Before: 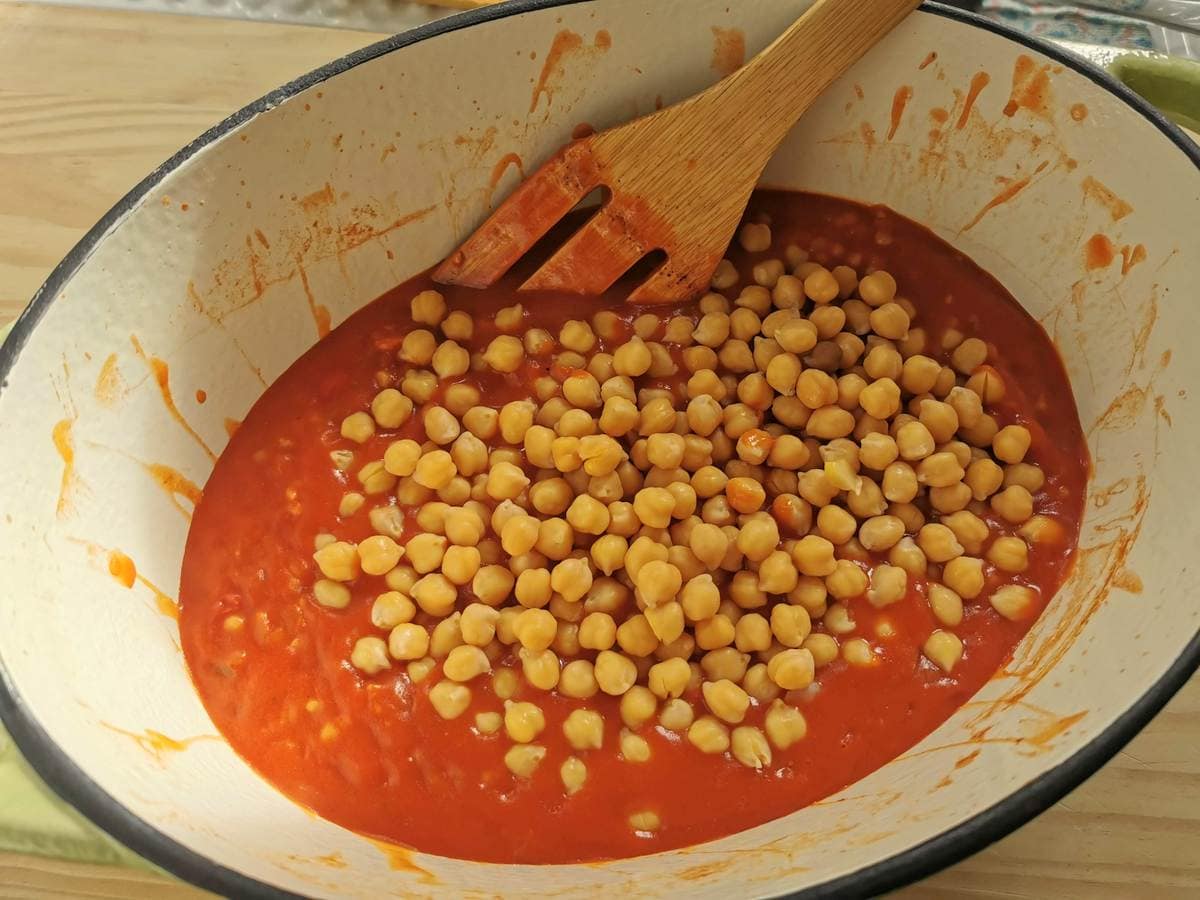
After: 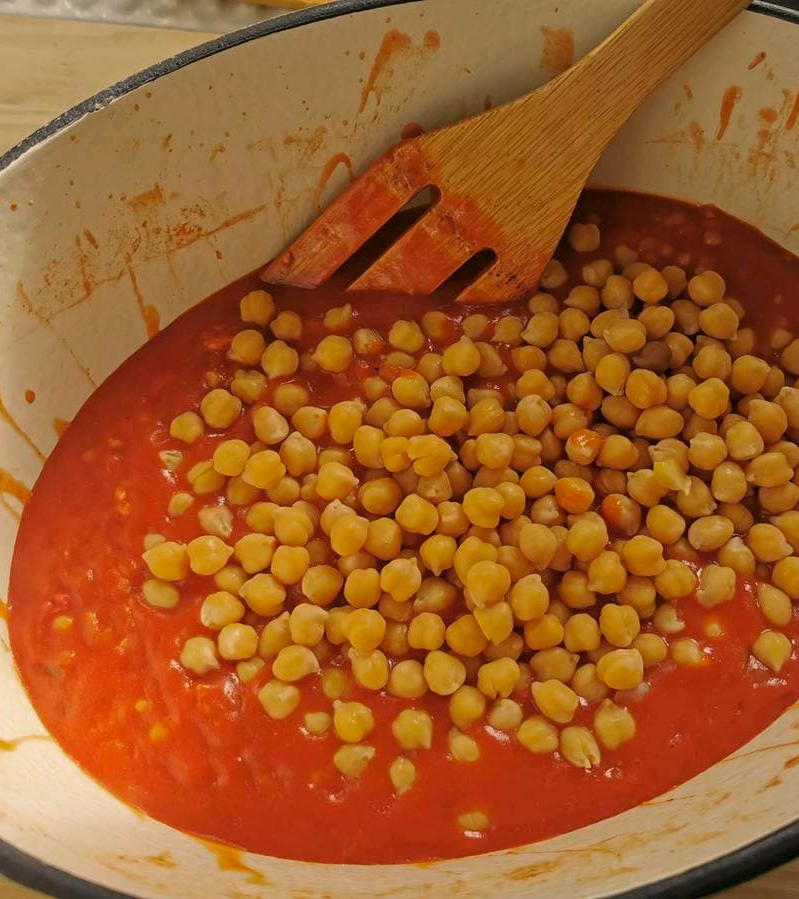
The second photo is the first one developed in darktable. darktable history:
color zones: curves: ch0 [(0.203, 0.433) (0.607, 0.517) (0.697, 0.696) (0.705, 0.897)]
color correction: highlights a* 5.81, highlights b* 4.84
crop and rotate: left 14.292%, right 19.041%
